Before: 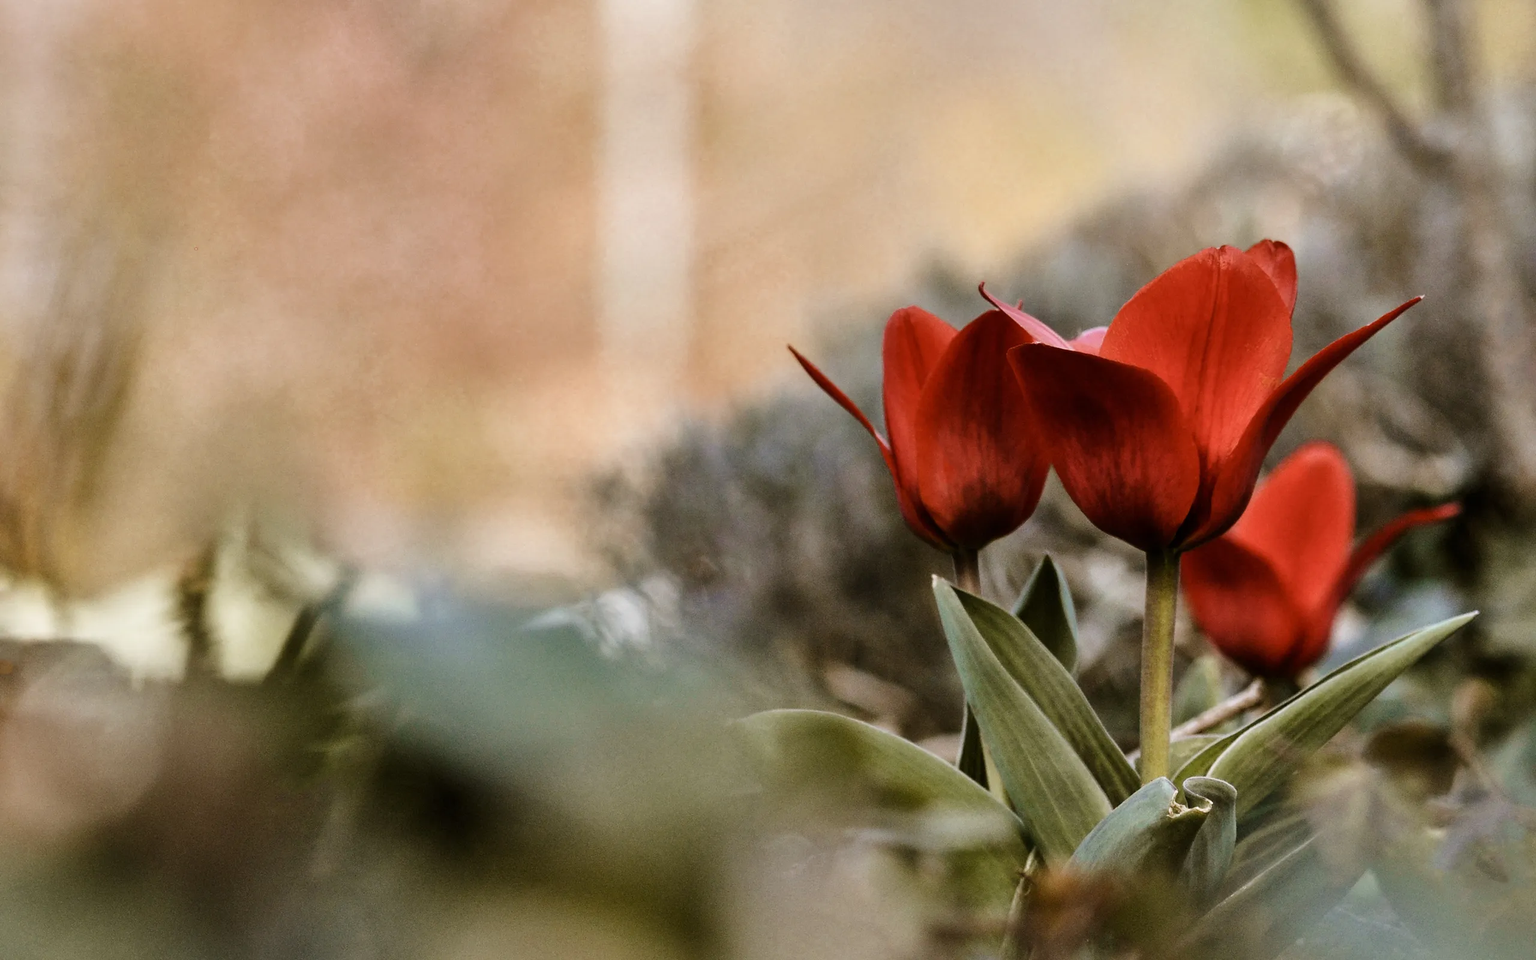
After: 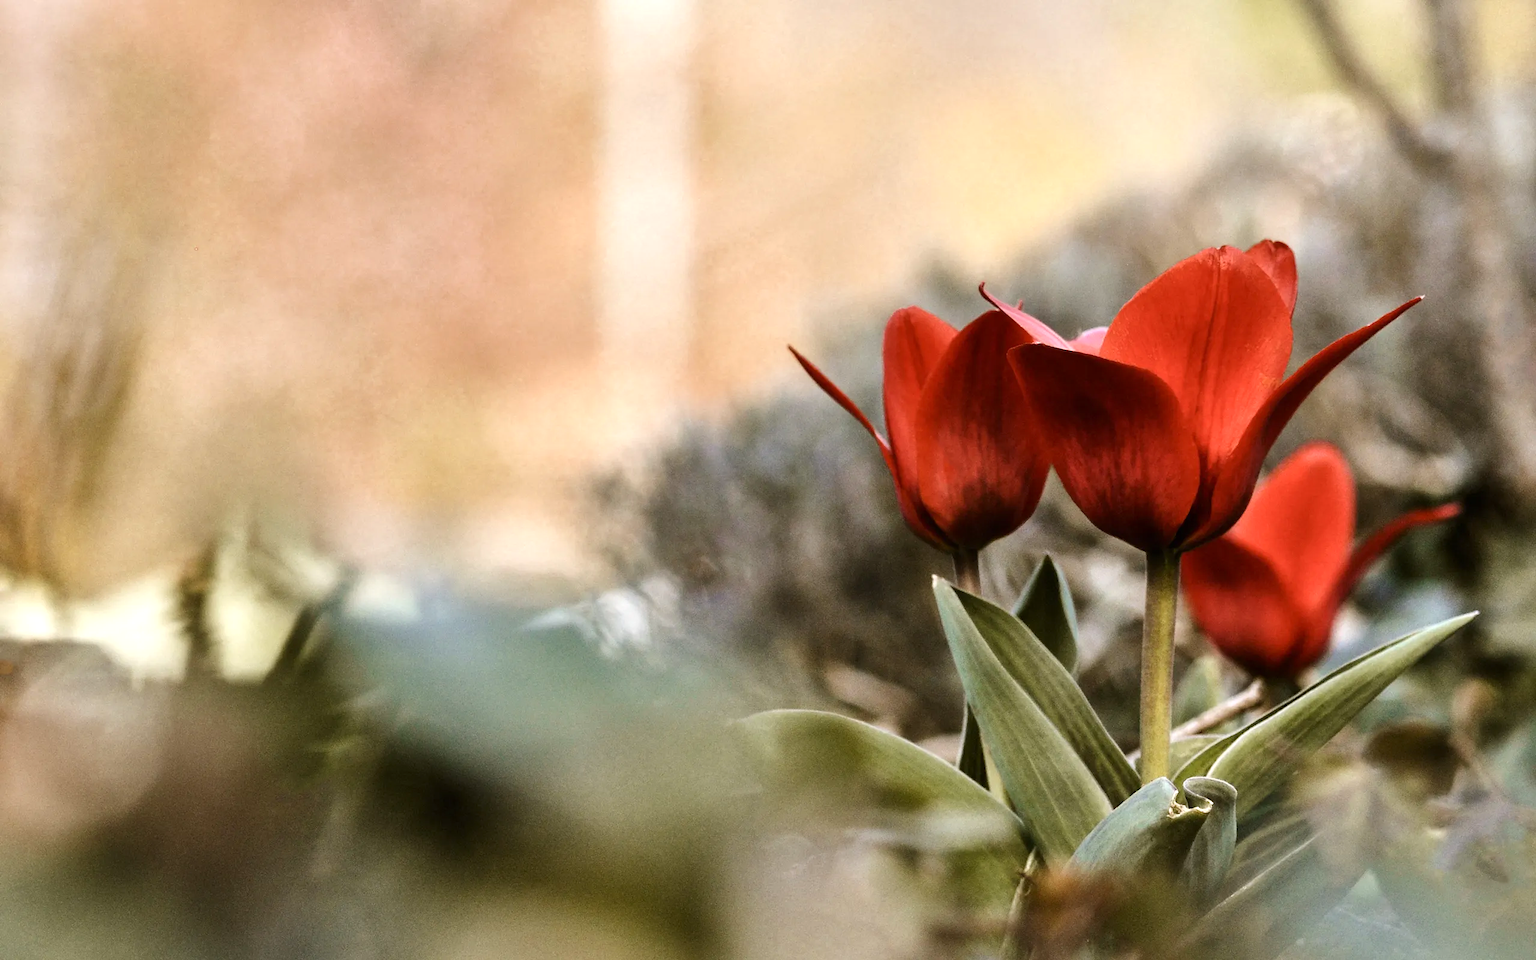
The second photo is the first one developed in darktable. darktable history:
exposure: black level correction 0, exposure 0.5 EV, compensate highlight preservation false
contrast brightness saturation: contrast 0.073
